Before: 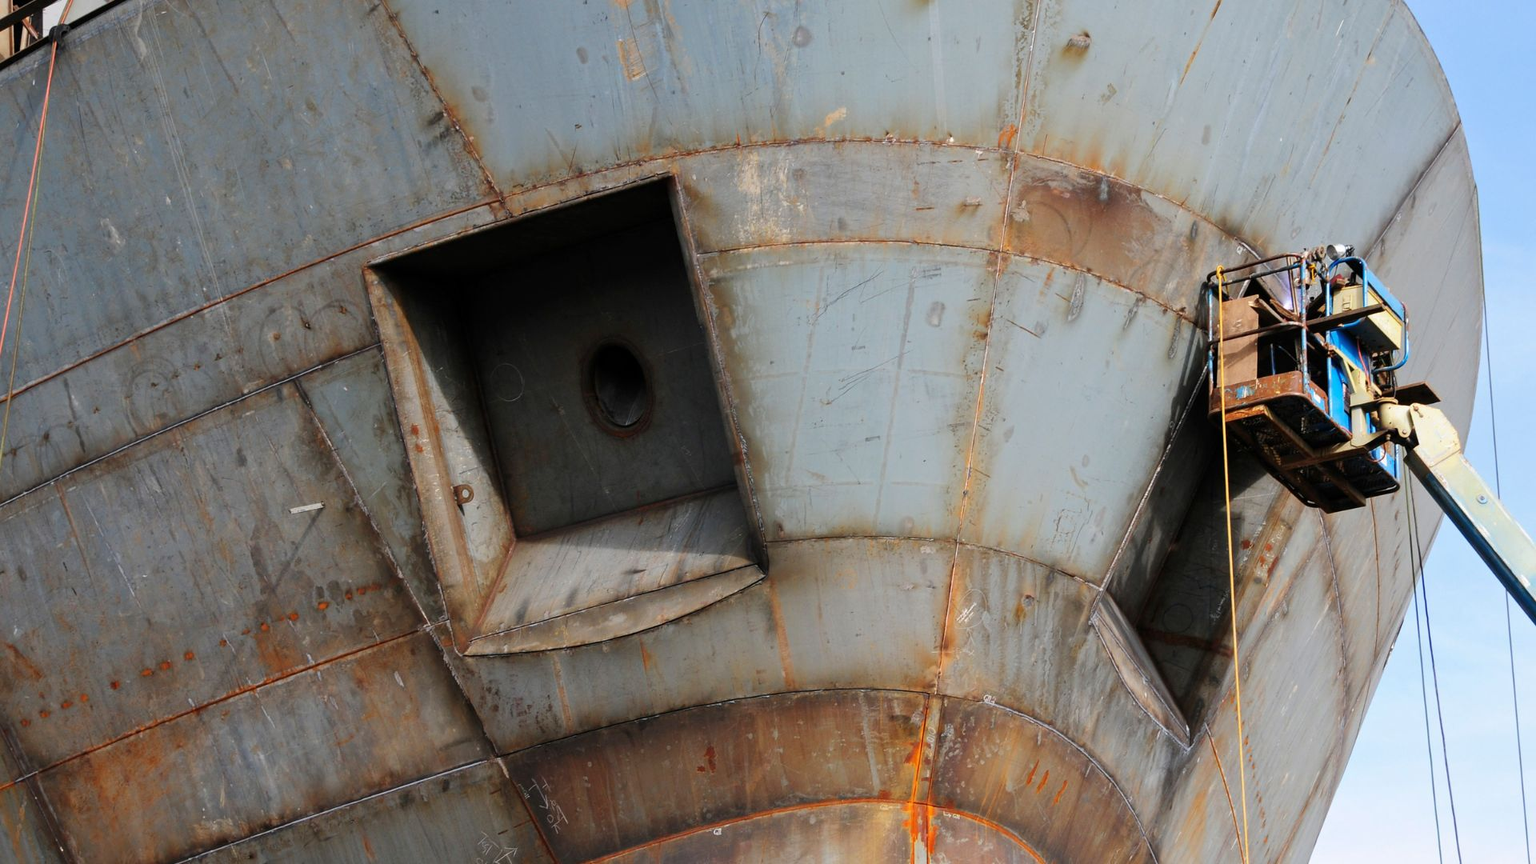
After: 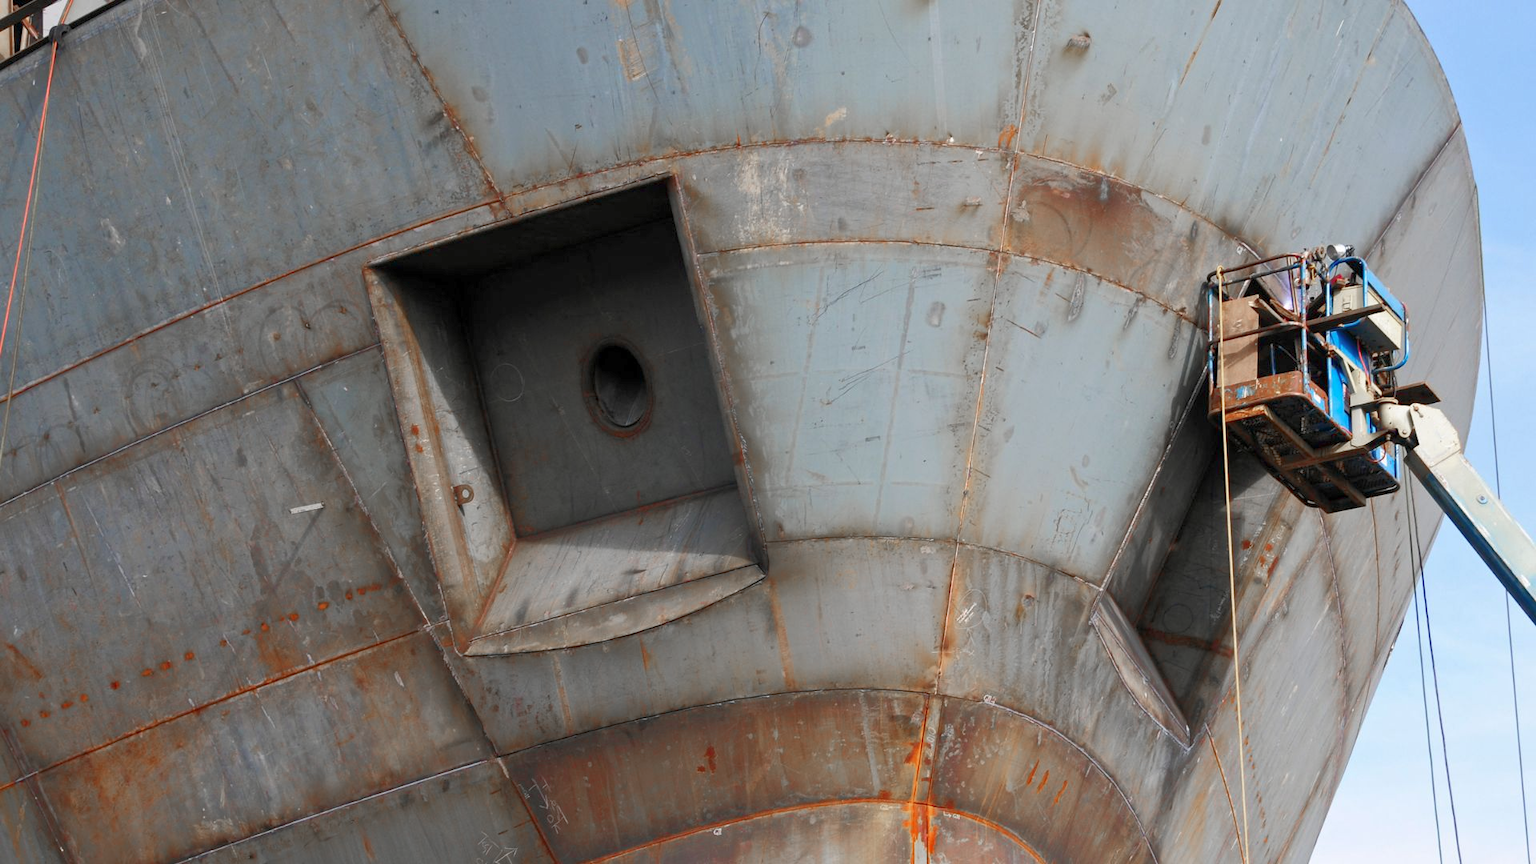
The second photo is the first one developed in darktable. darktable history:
rgb curve: curves: ch0 [(0, 0) (0.072, 0.166) (0.217, 0.293) (0.414, 0.42) (1, 1)], compensate middle gray true, preserve colors basic power
color zones: curves: ch1 [(0, 0.708) (0.088, 0.648) (0.245, 0.187) (0.429, 0.326) (0.571, 0.498) (0.714, 0.5) (0.857, 0.5) (1, 0.708)]
rotate and perspective: automatic cropping off
